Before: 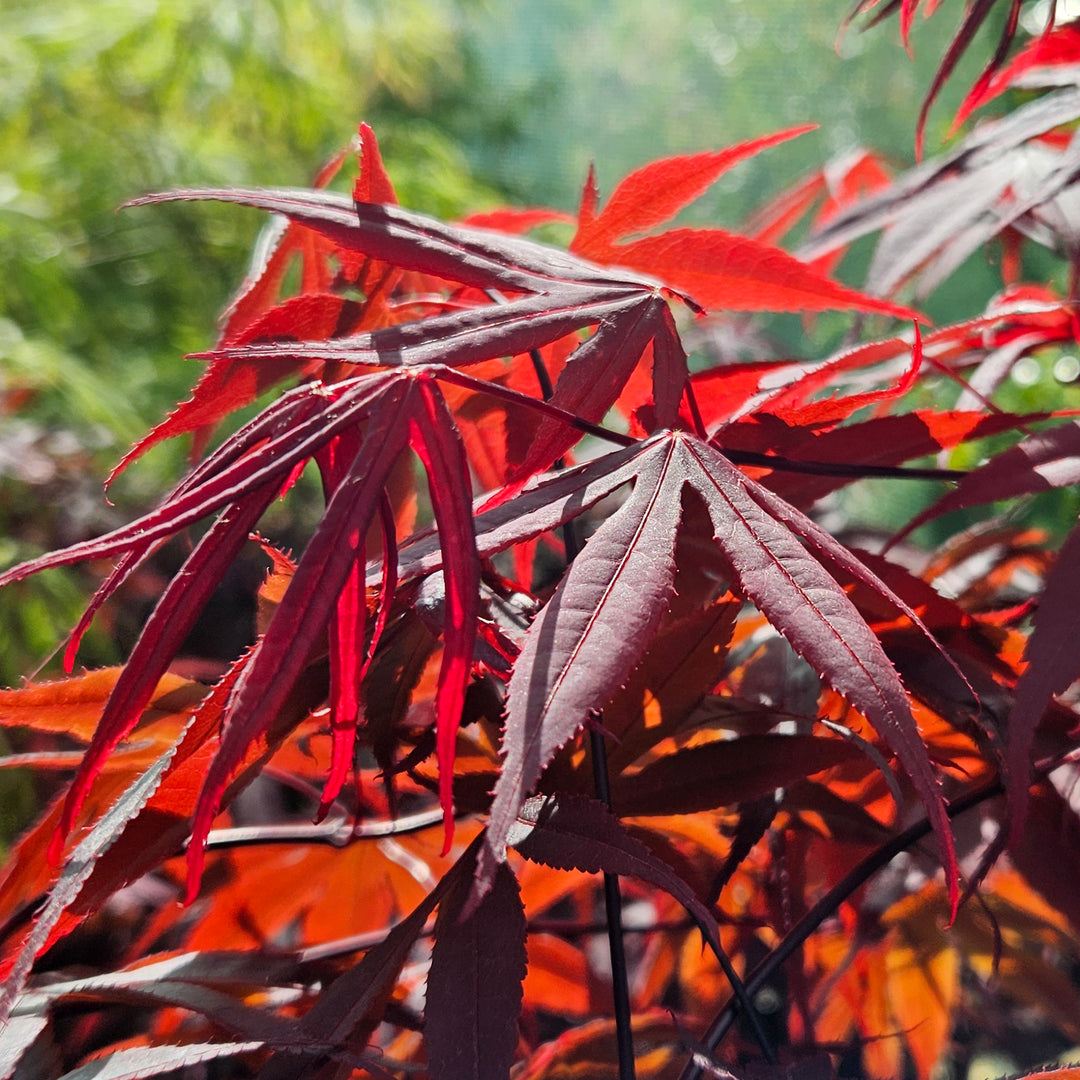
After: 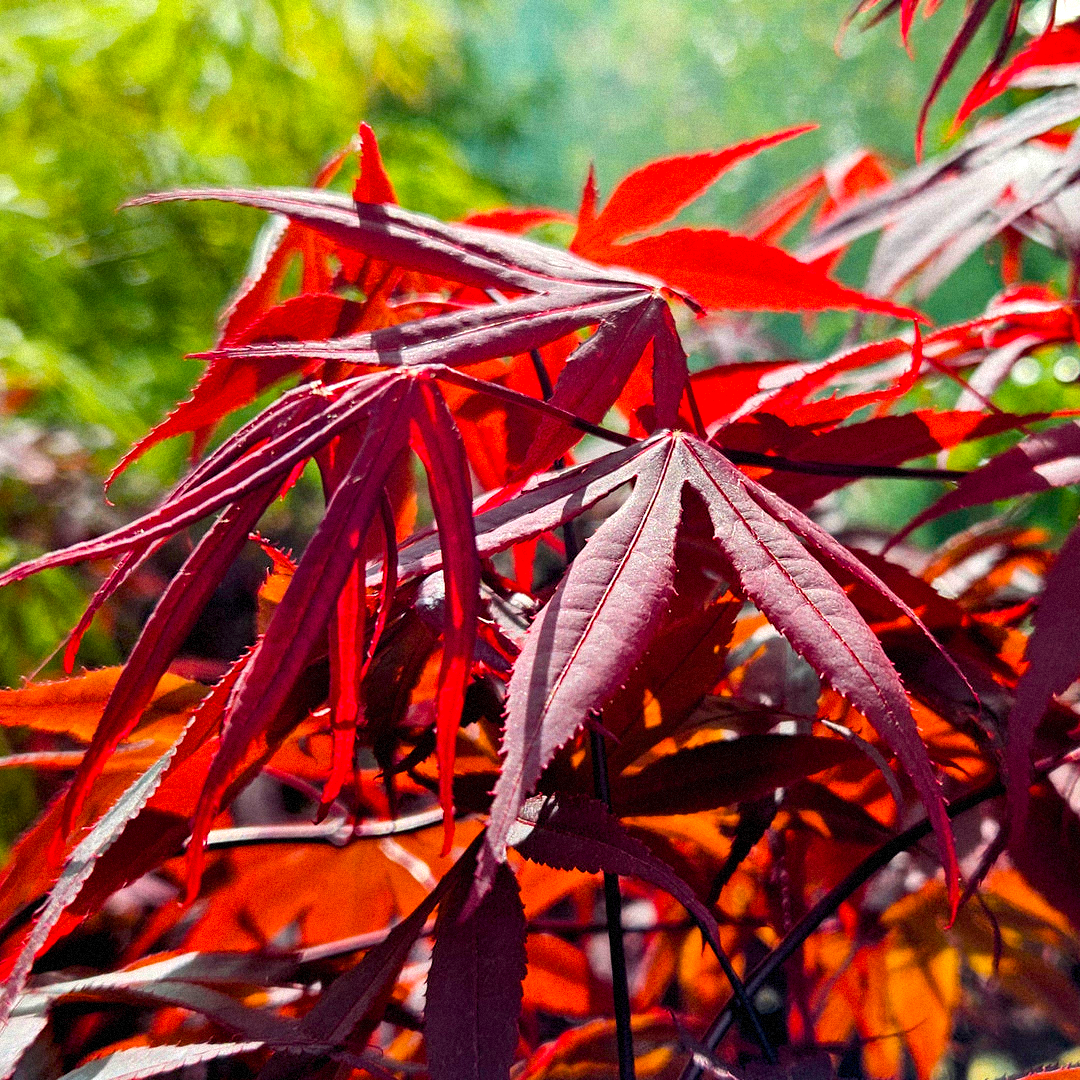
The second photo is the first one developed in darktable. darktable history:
exposure: black level correction 0.005, exposure 0.286 EV, compensate highlight preservation false
color balance rgb: perceptual saturation grading › global saturation 30%, global vibrance 30%
grain: mid-tones bias 0%
